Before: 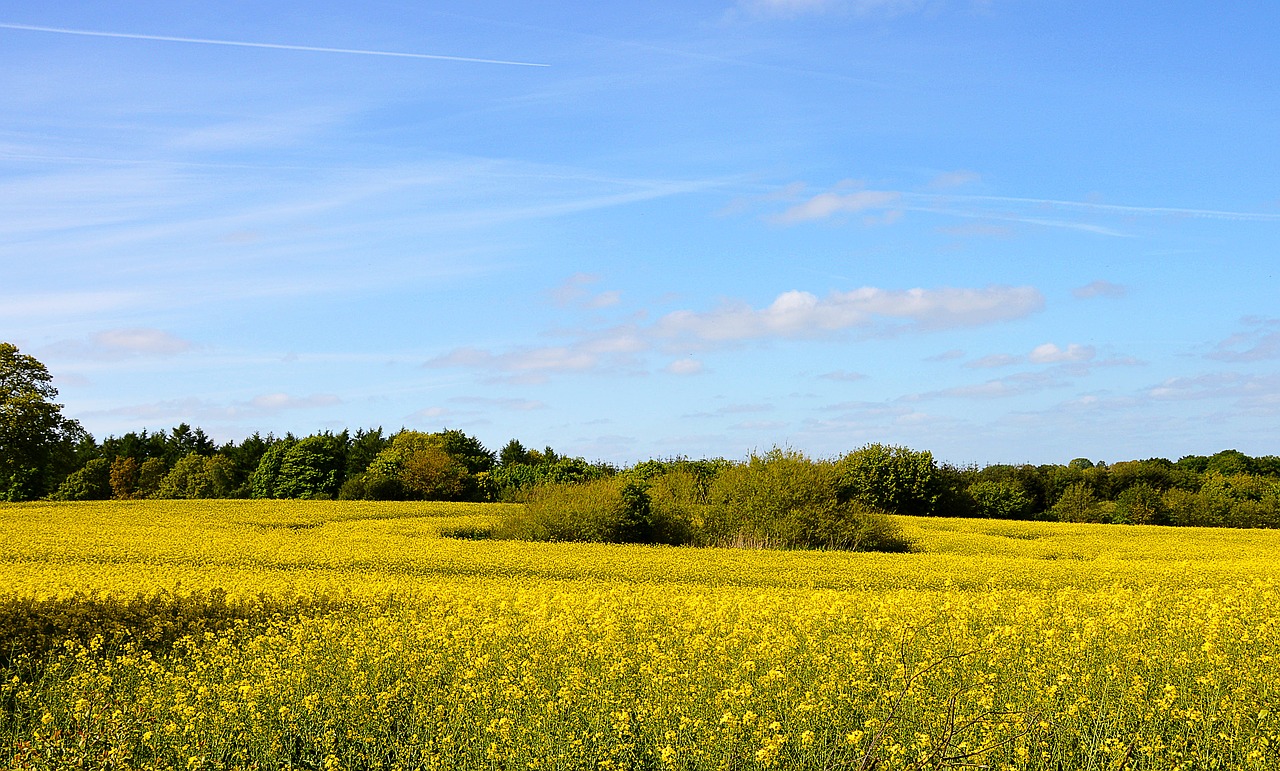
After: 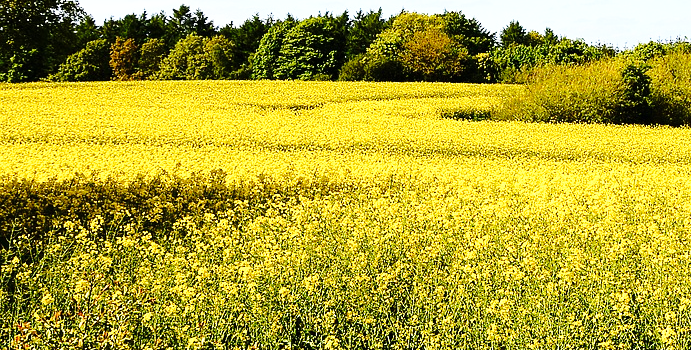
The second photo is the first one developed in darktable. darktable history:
crop and rotate: top 54.432%, right 46.001%, bottom 0.162%
base curve: curves: ch0 [(0, 0) (0.028, 0.03) (0.121, 0.232) (0.46, 0.748) (0.859, 0.968) (1, 1)], preserve colors none
tone equalizer: -8 EV -0.408 EV, -7 EV -0.366 EV, -6 EV -0.358 EV, -5 EV -0.233 EV, -3 EV 0.253 EV, -2 EV 0.317 EV, -1 EV 0.395 EV, +0 EV 0.442 EV
